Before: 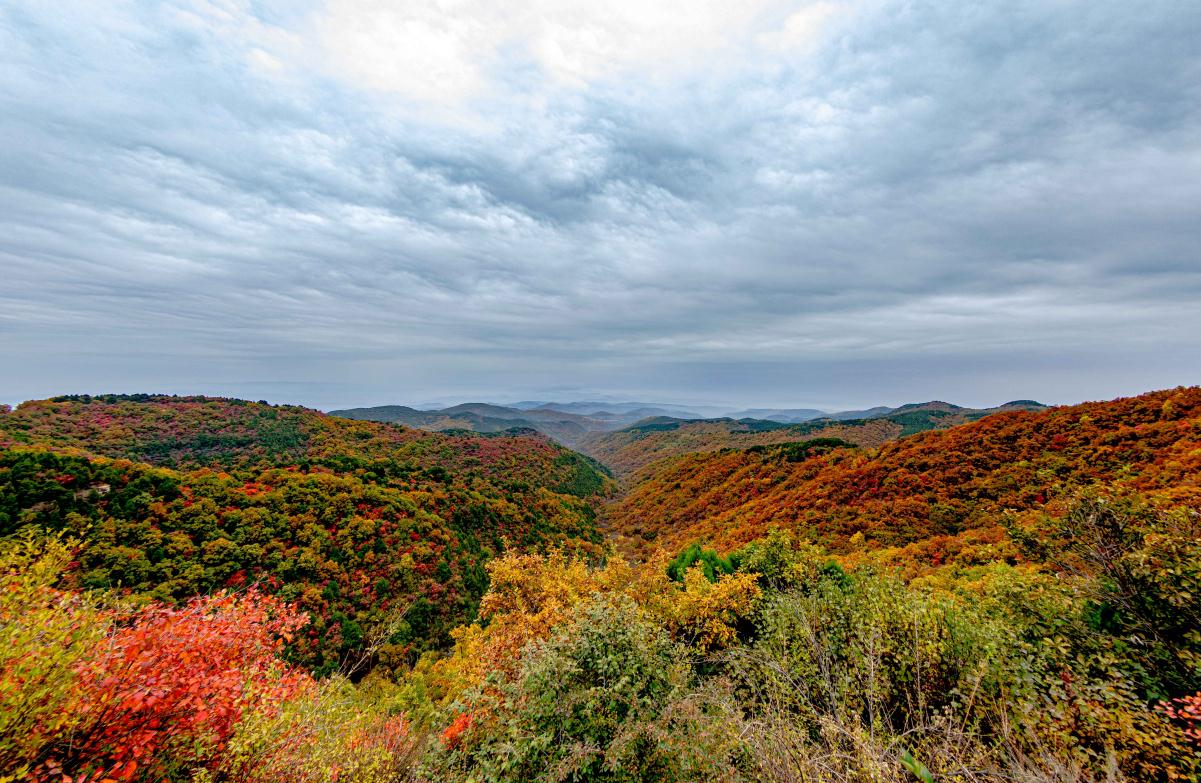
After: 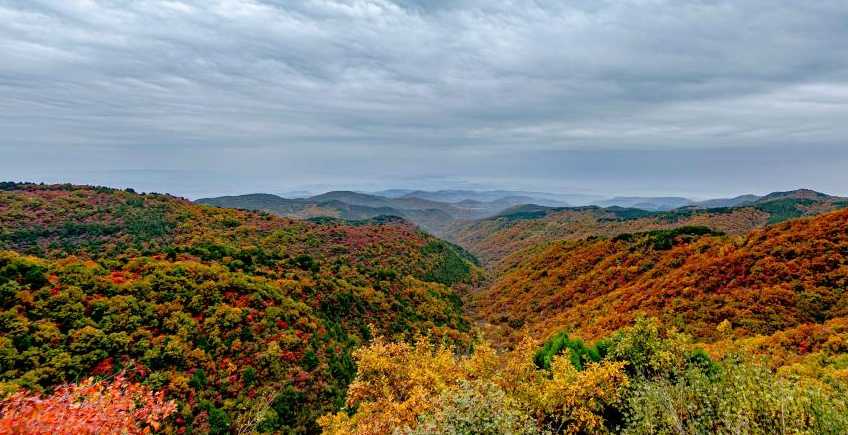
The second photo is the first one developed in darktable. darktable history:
crop: left 11.08%, top 27.169%, right 18.265%, bottom 17.239%
